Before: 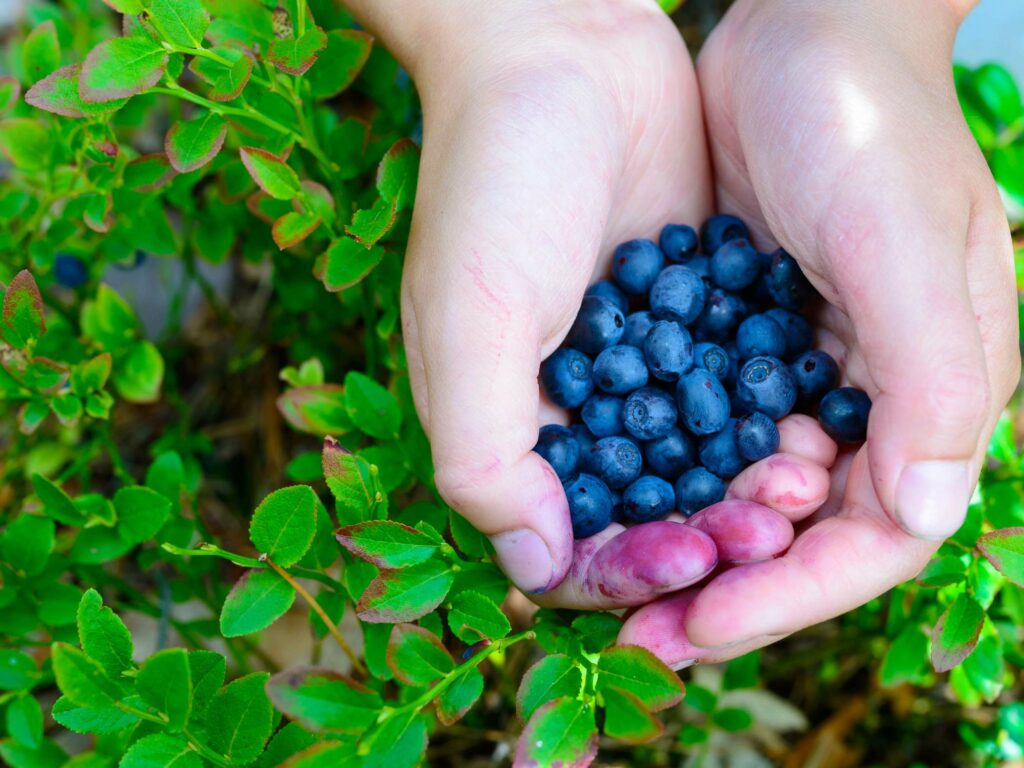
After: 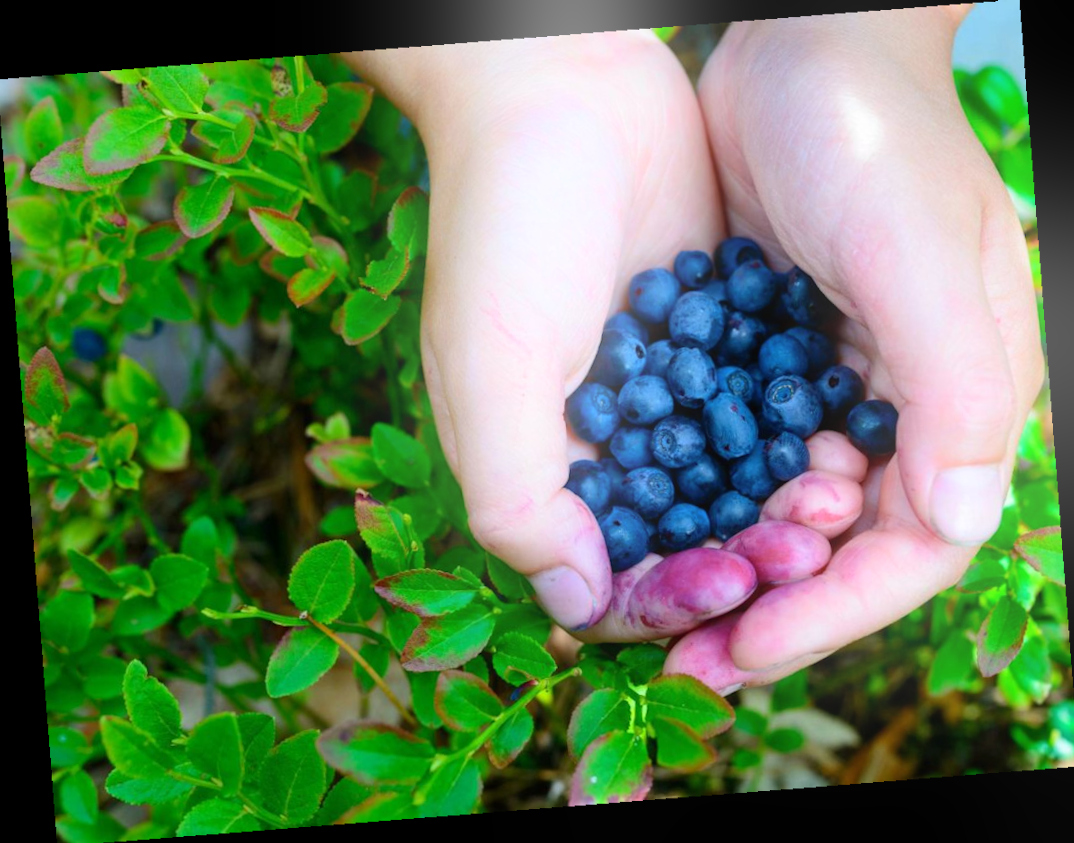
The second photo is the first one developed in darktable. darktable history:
crop and rotate: angle -0.5°
rotate and perspective: rotation -4.98°, automatic cropping off
bloom: size 16%, threshold 98%, strength 20%
